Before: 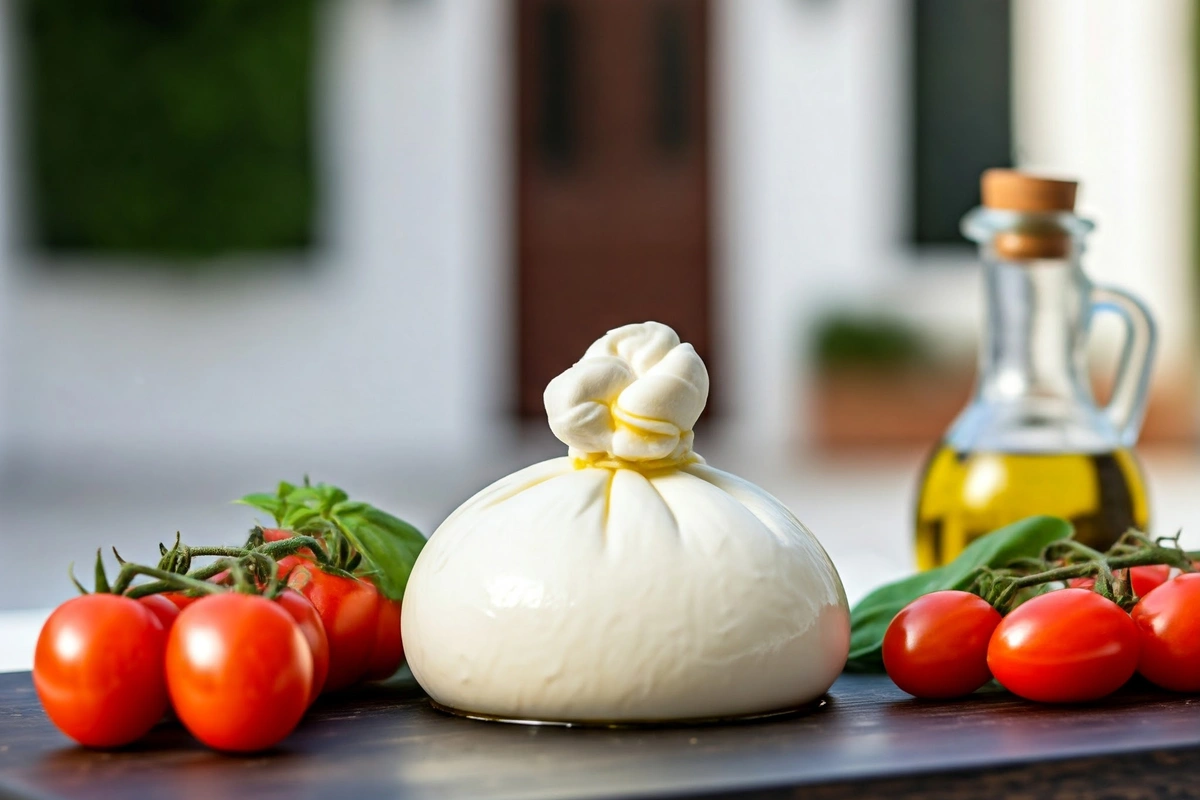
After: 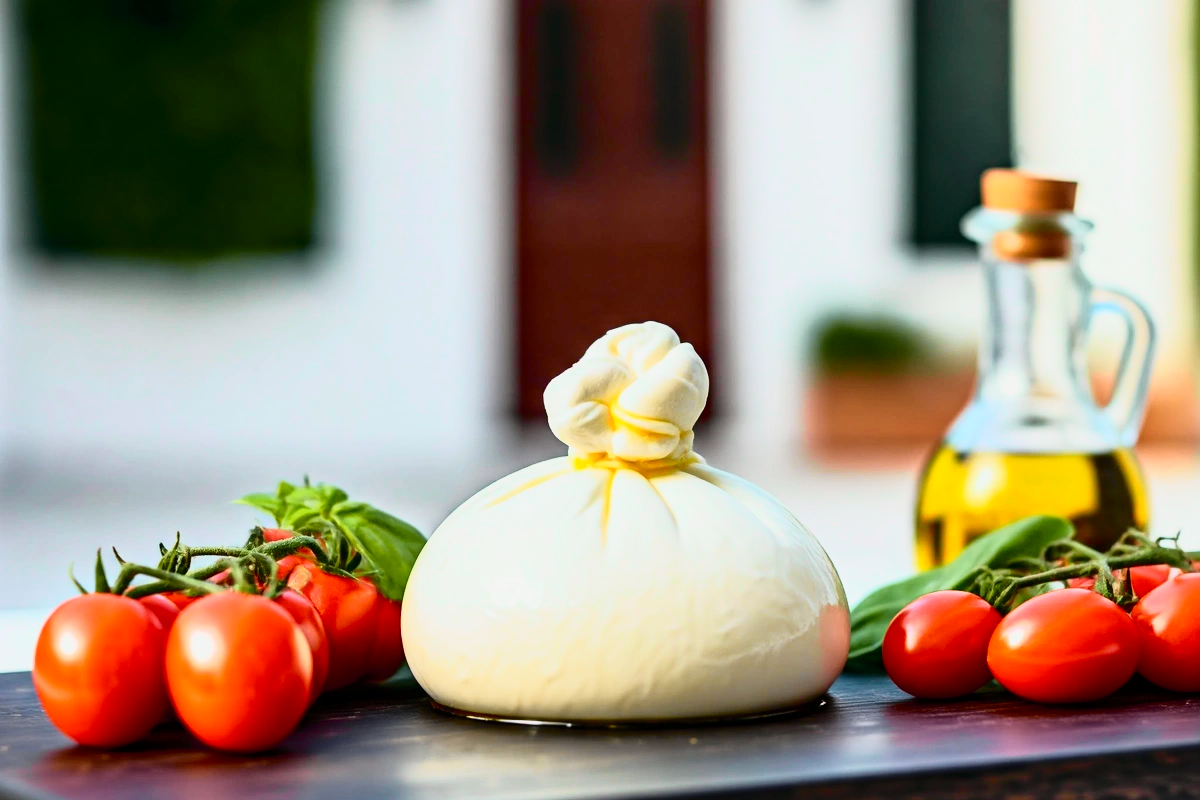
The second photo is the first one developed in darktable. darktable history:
tone curve: curves: ch0 [(0, 0) (0.046, 0.031) (0.163, 0.114) (0.391, 0.432) (0.488, 0.561) (0.695, 0.839) (0.785, 0.904) (1, 0.965)]; ch1 [(0, 0) (0.248, 0.252) (0.427, 0.412) (0.482, 0.462) (0.499, 0.497) (0.518, 0.52) (0.535, 0.577) (0.585, 0.623) (0.679, 0.743) (0.788, 0.809) (1, 1)]; ch2 [(0, 0) (0.313, 0.262) (0.427, 0.417) (0.473, 0.47) (0.503, 0.503) (0.523, 0.515) (0.557, 0.596) (0.598, 0.646) (0.708, 0.771) (1, 1)], color space Lab, independent channels, preserve colors none
